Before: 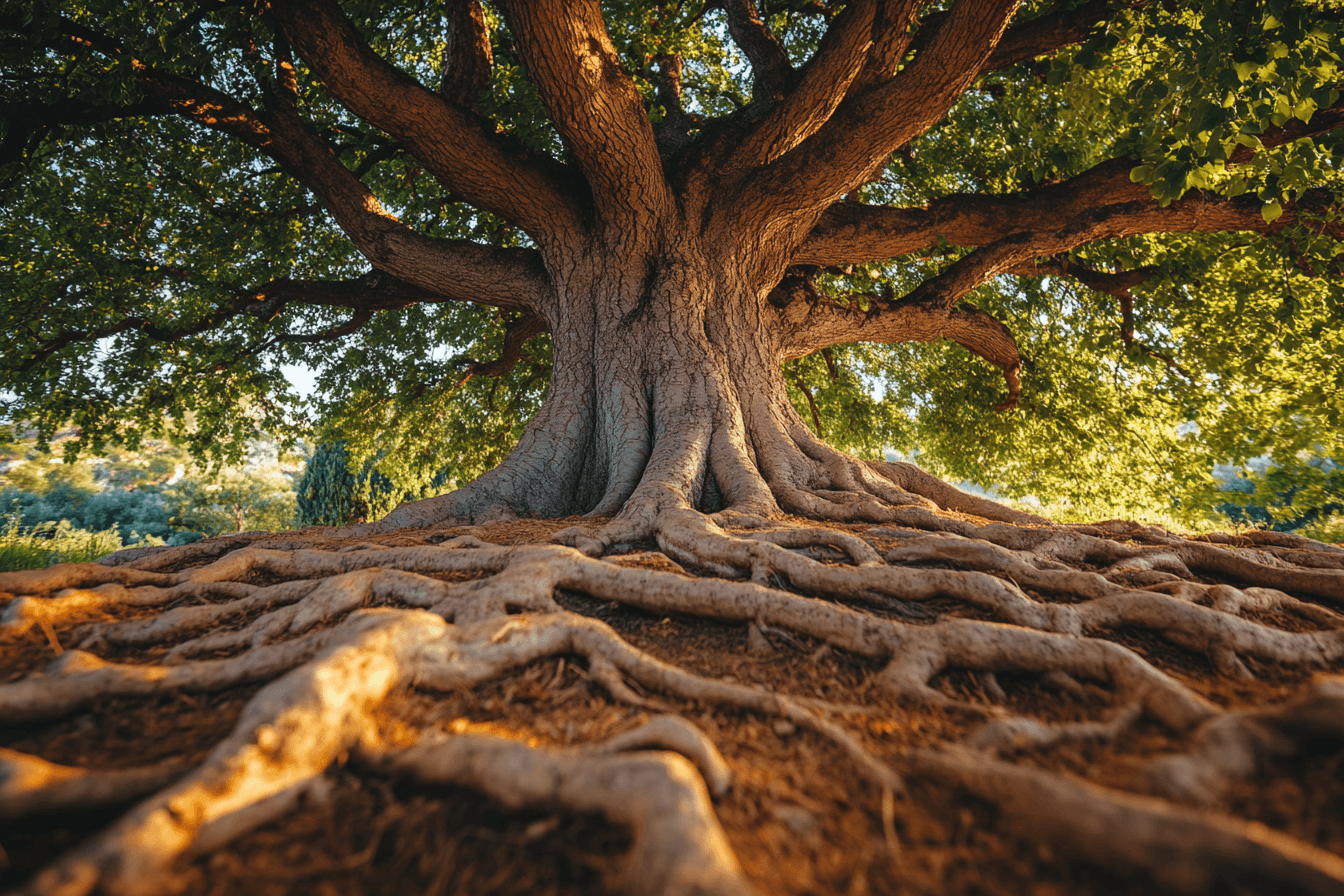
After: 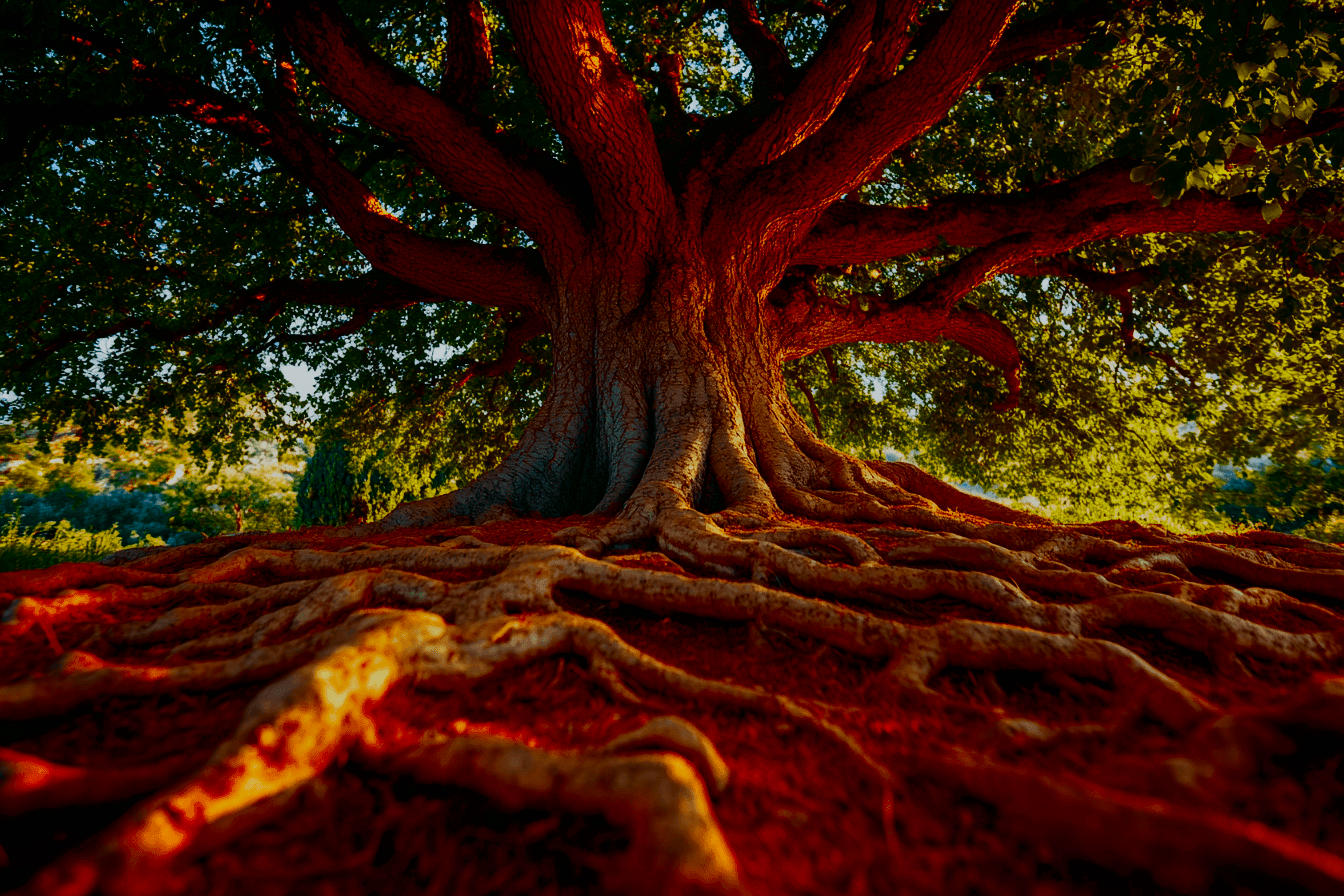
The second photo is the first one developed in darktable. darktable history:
shadows and highlights: shadows 30.86, highlights 0, soften with gaussian
filmic rgb: black relative exposure -7.65 EV, white relative exposure 4.56 EV, hardness 3.61, contrast 1.05
exposure: black level correction 0, exposure 0.6 EV, compensate exposure bias true, compensate highlight preservation false
contrast brightness saturation: brightness -1, saturation 1
